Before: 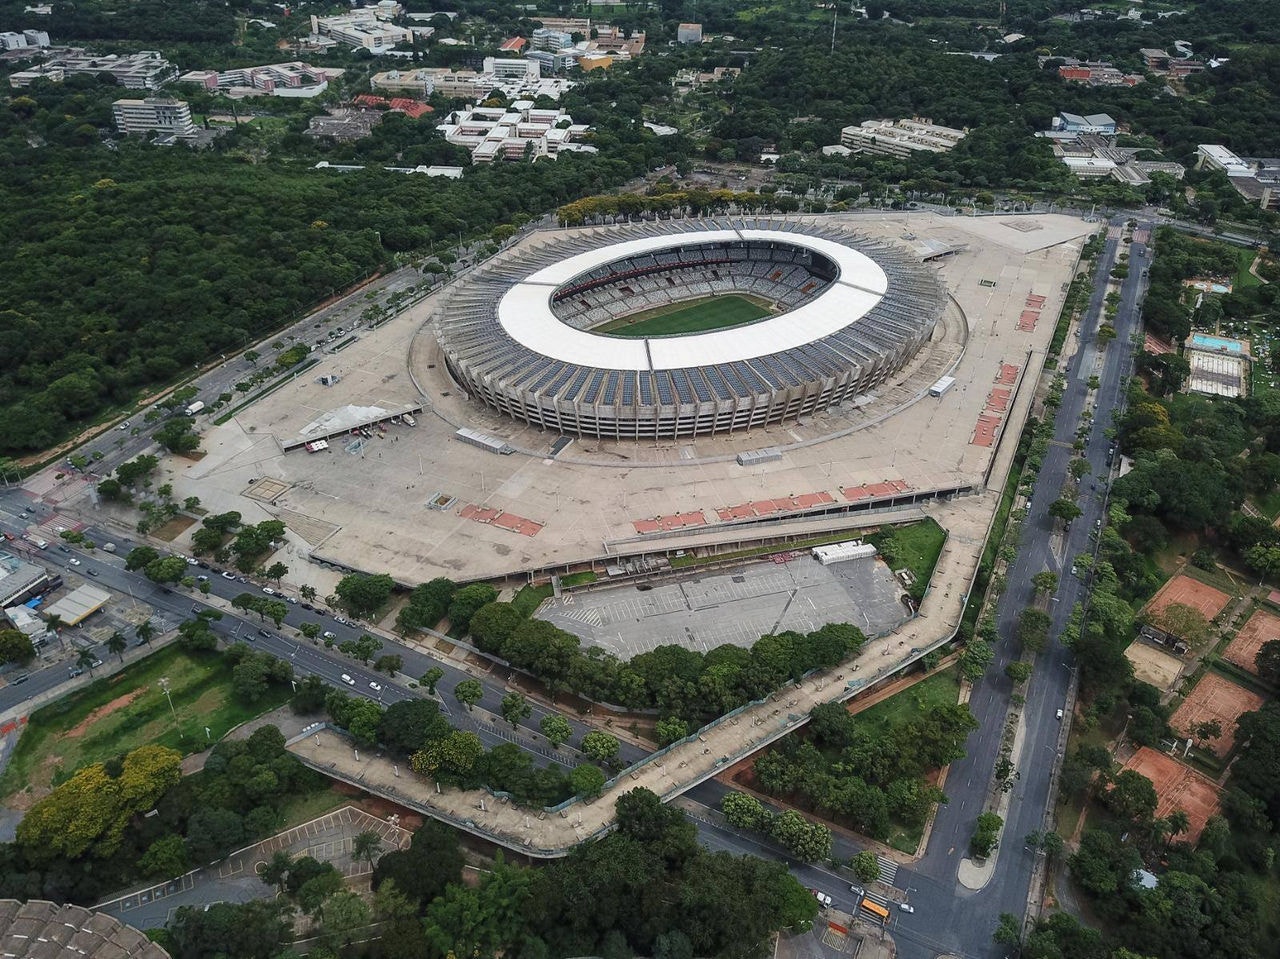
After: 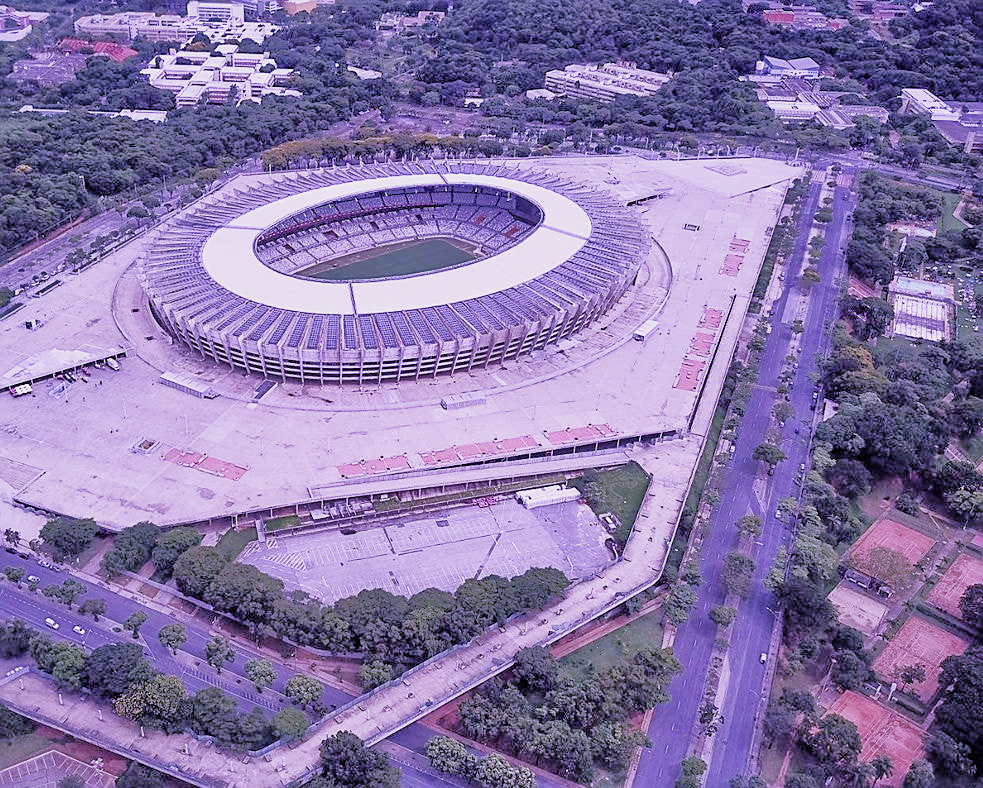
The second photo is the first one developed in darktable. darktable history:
exposure: black level correction 0, exposure 0.693 EV, compensate exposure bias true, compensate highlight preservation false
crop: left 23.178%, top 5.914%, bottom 11.869%
filmic rgb: black relative exposure -8.01 EV, white relative exposure 4.05 EV, hardness 4.13, preserve chrominance no, color science v4 (2020), contrast in shadows soft, contrast in highlights soft
tone equalizer: -8 EV -0.498 EV, -7 EV -0.345 EV, -6 EV -0.07 EV, -5 EV 0.41 EV, -4 EV 0.978 EV, -3 EV 0.789 EV, -2 EV -0.007 EV, -1 EV 0.138 EV, +0 EV -0.036 EV, mask exposure compensation -0.506 EV
color calibration: illuminant custom, x 0.38, y 0.482, temperature 4441.15 K
sharpen: on, module defaults
